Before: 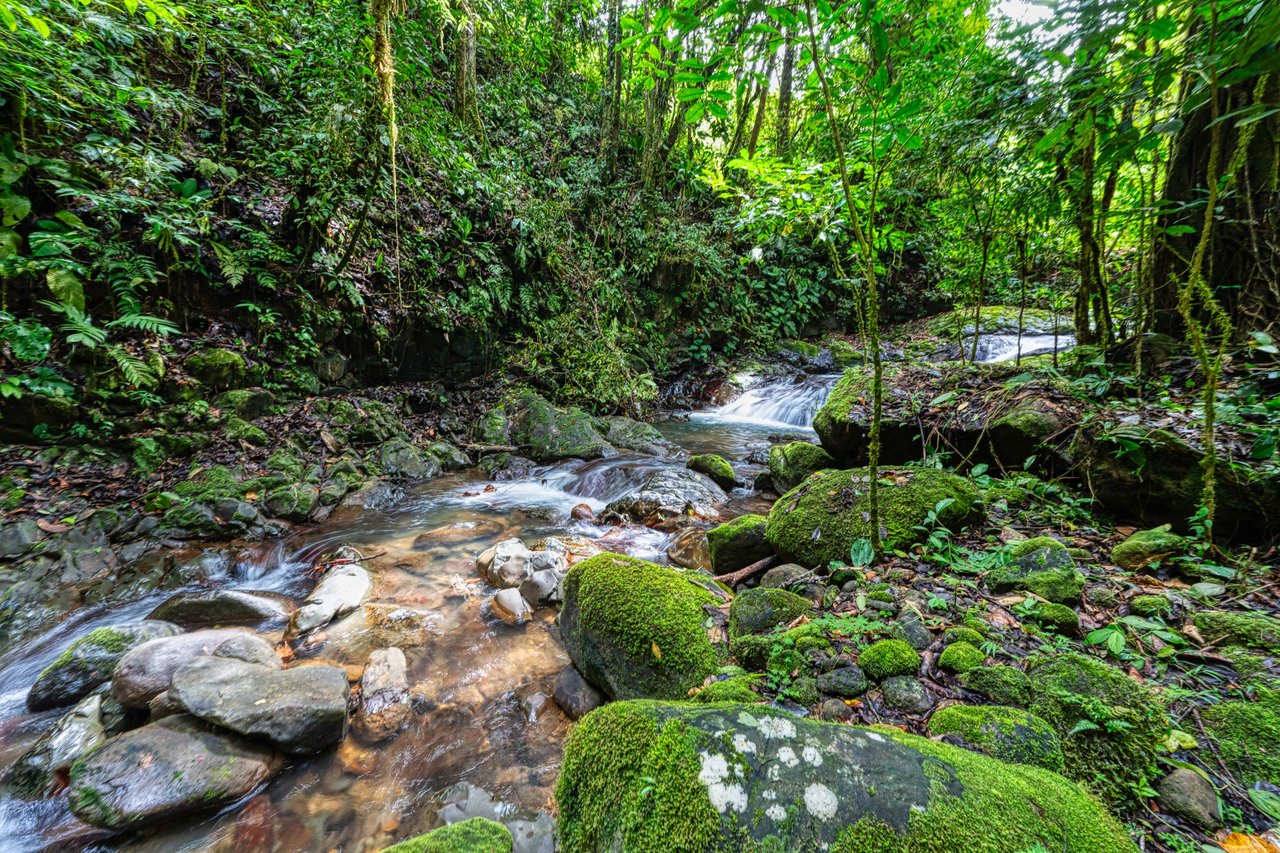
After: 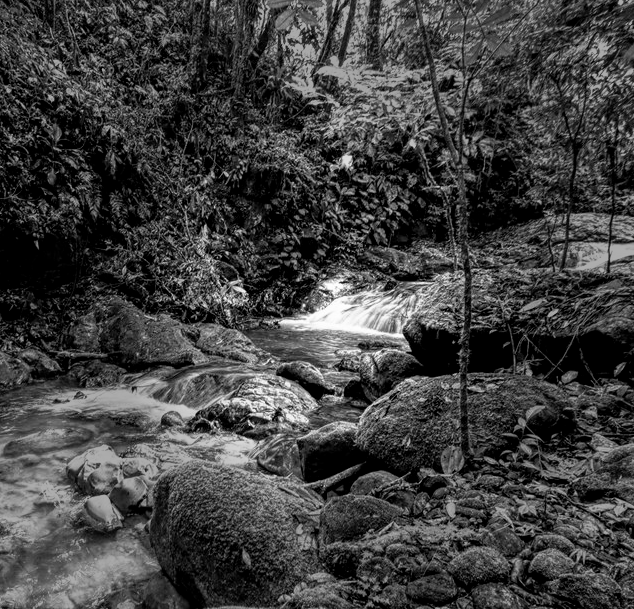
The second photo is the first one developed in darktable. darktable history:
exposure: black level correction 0.009, exposure 0.119 EV, compensate highlight preservation false
monochrome: on, module defaults
shadows and highlights: shadows -62.32, white point adjustment -5.22, highlights 61.59
vignetting: fall-off start 31.28%, fall-off radius 34.64%, brightness -0.575
crop: left 32.075%, top 10.976%, right 18.355%, bottom 17.596%
